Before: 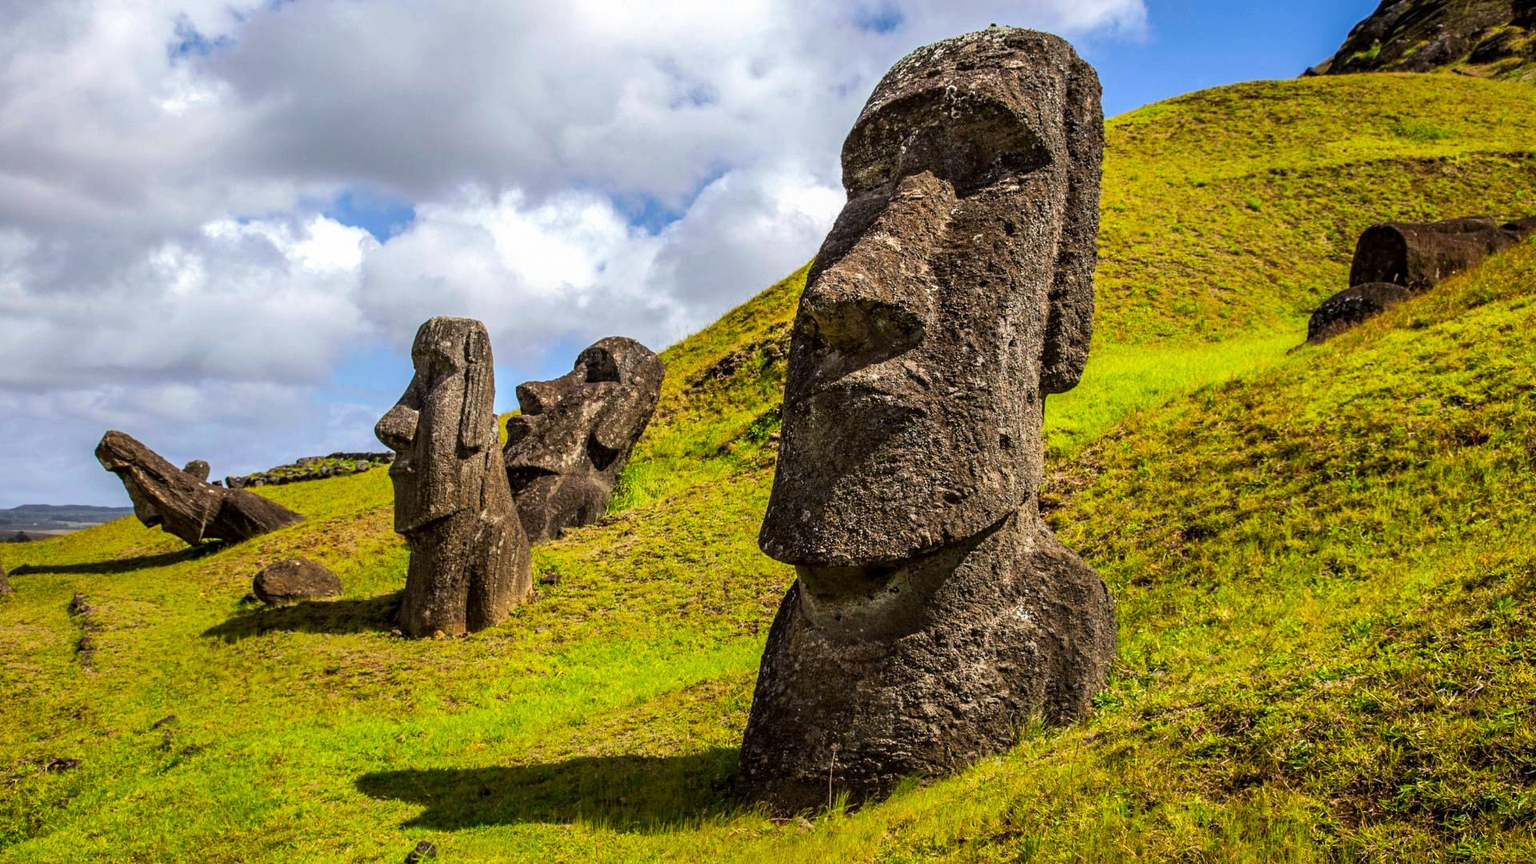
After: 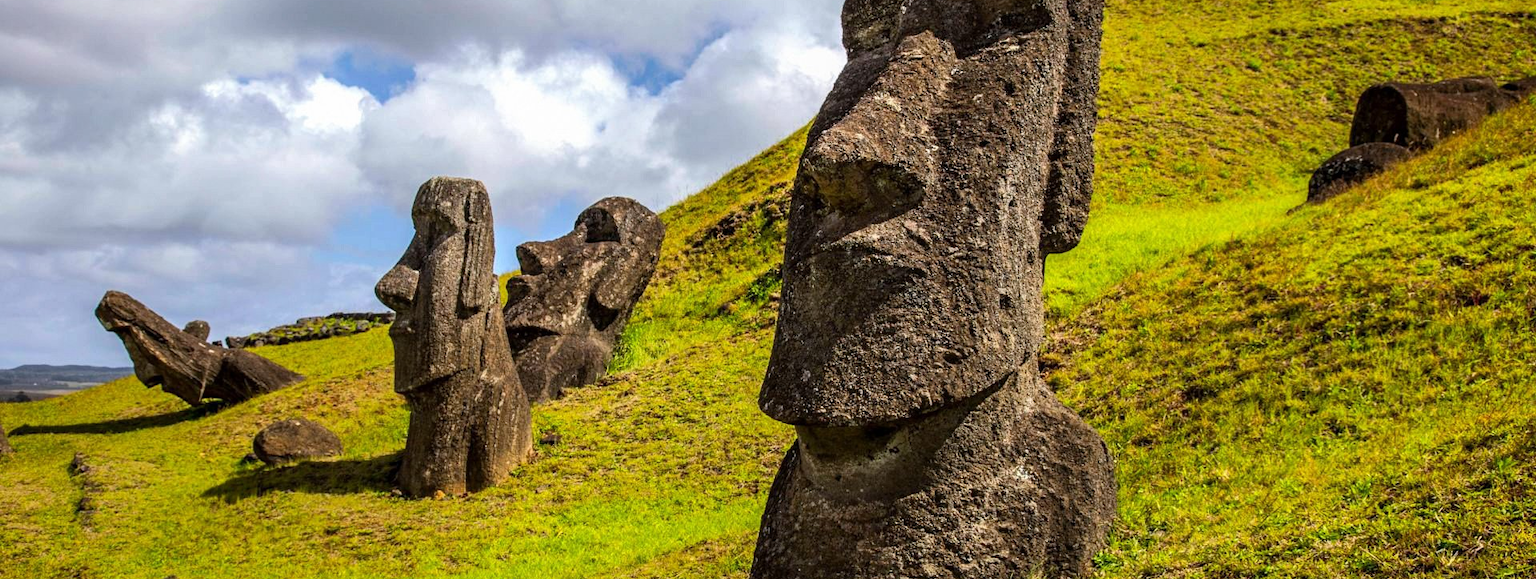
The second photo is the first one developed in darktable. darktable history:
crop: top 16.239%, bottom 16.694%
